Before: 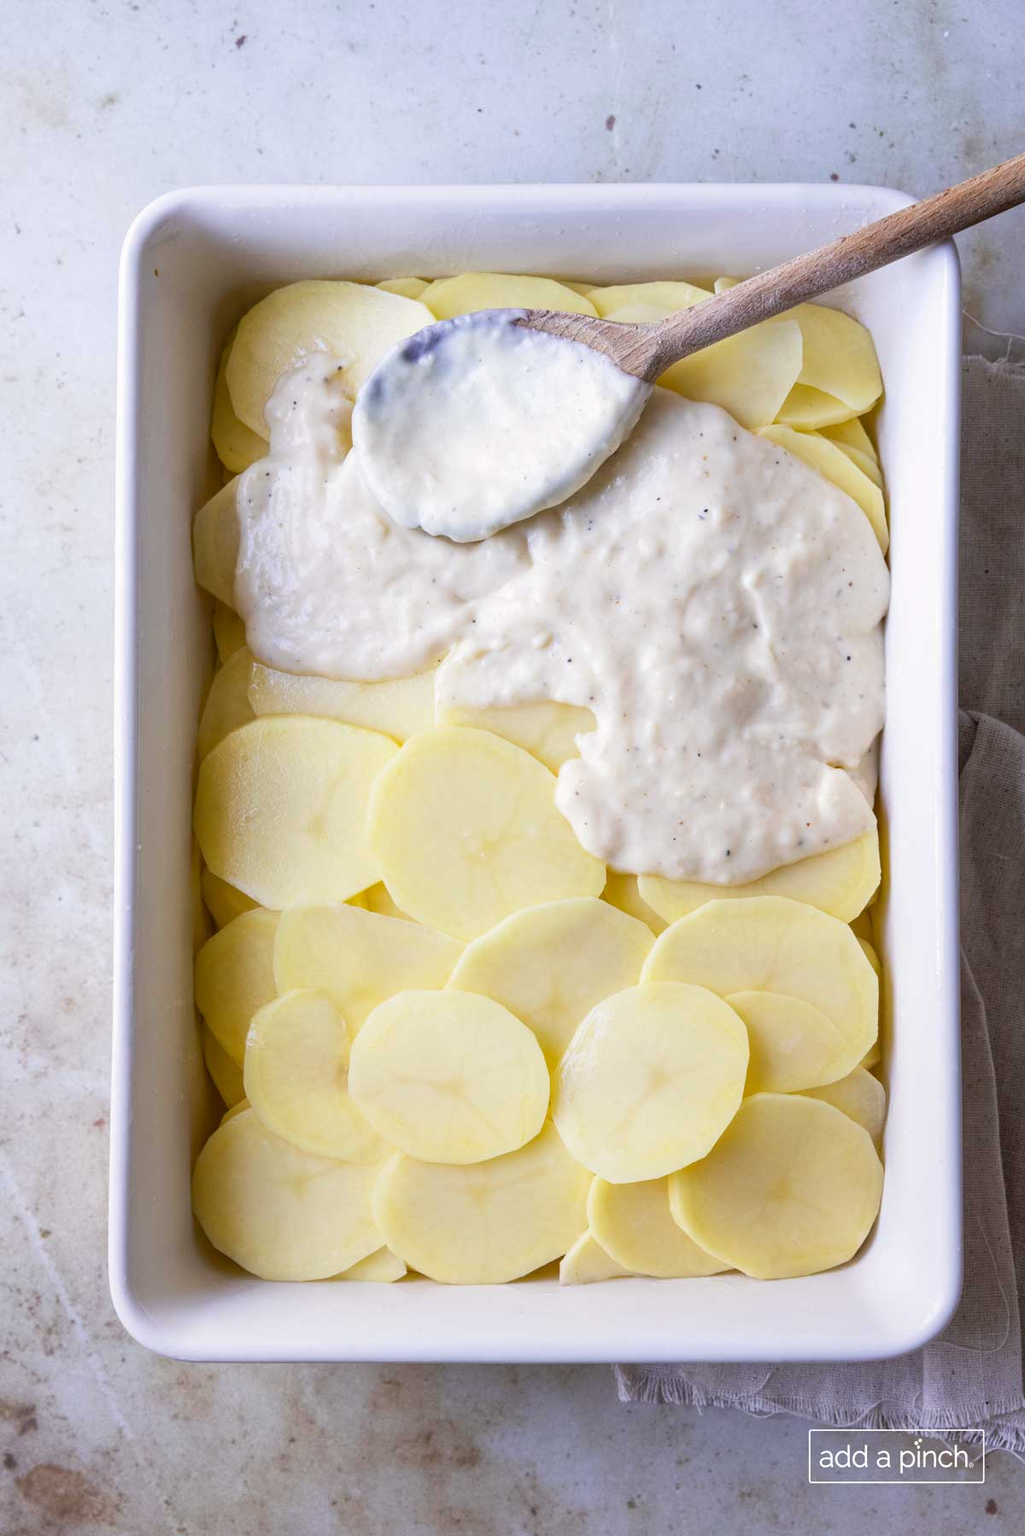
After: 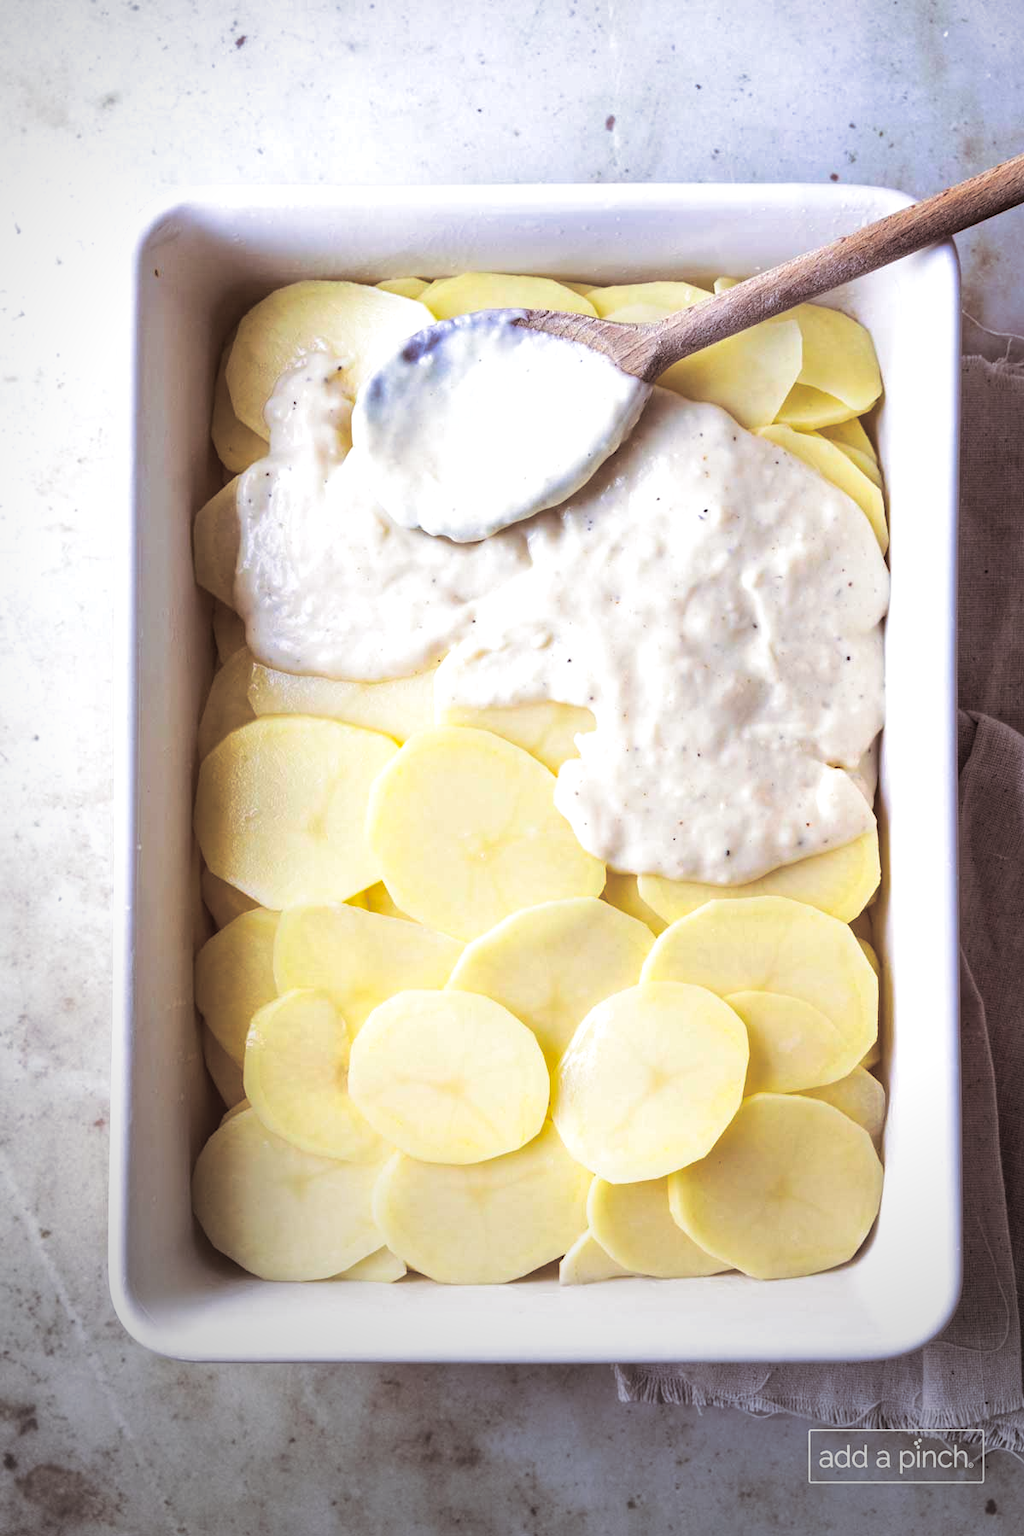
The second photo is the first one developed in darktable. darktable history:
vignetting: fall-off start 73.57%, center (0.22, -0.235)
tone equalizer: -8 EV -0.417 EV, -7 EV -0.389 EV, -6 EV -0.333 EV, -5 EV -0.222 EV, -3 EV 0.222 EV, -2 EV 0.333 EV, -1 EV 0.389 EV, +0 EV 0.417 EV, edges refinement/feathering 500, mask exposure compensation -1.57 EV, preserve details no
contrast brightness saturation: saturation 0.13
split-toning: shadows › saturation 0.24, highlights › hue 54°, highlights › saturation 0.24
